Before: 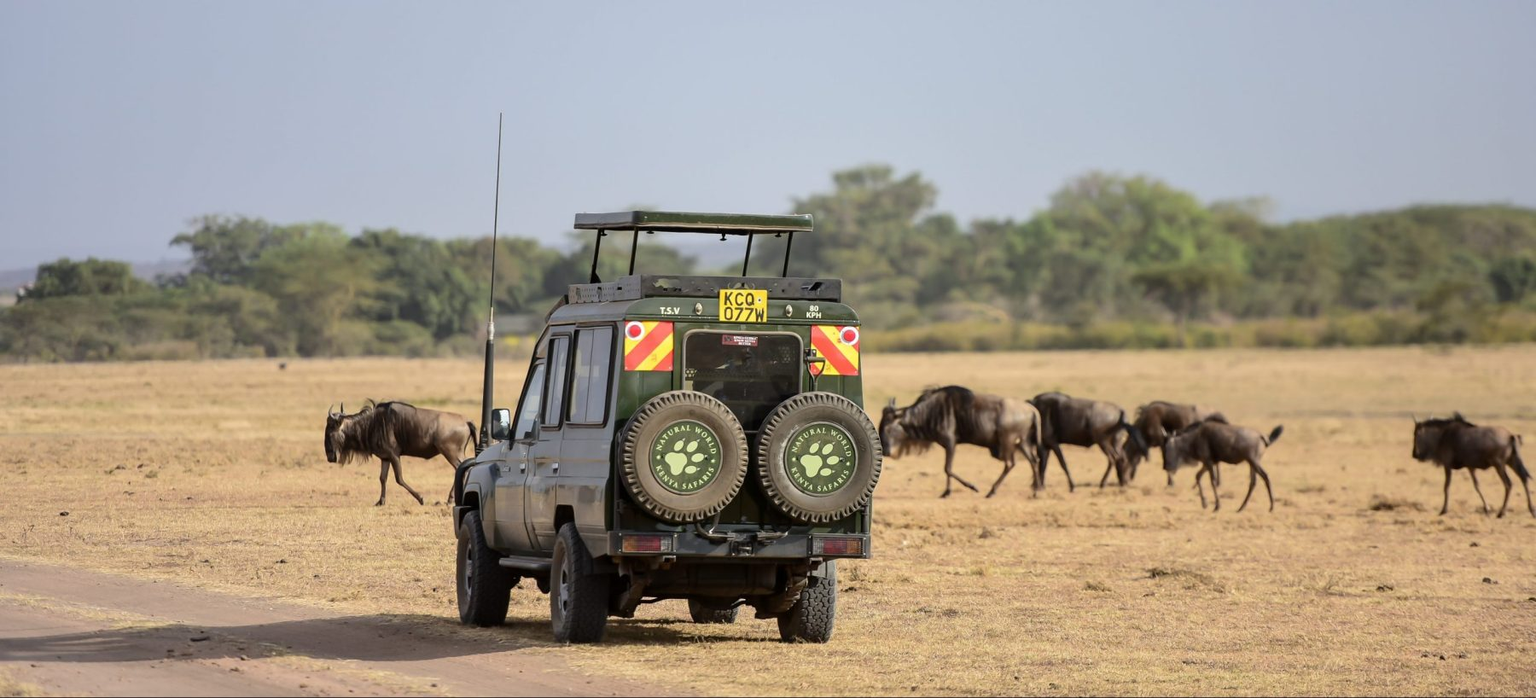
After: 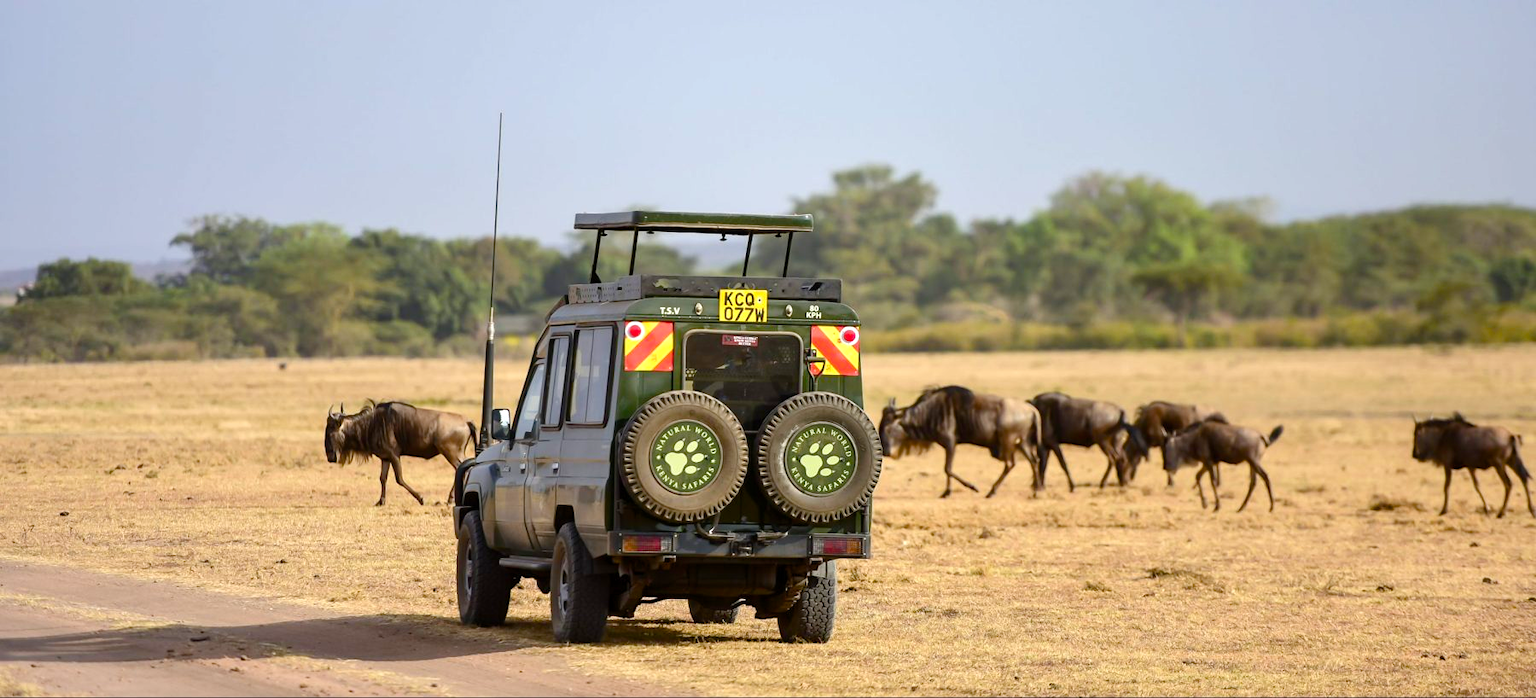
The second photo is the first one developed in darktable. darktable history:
color balance rgb: perceptual saturation grading › global saturation 45.725%, perceptual saturation grading › highlights -50.177%, perceptual saturation grading › shadows 30.593%, perceptual brilliance grading › global brilliance 1.66%, perceptual brilliance grading › highlights 7.793%, perceptual brilliance grading › shadows -3.914%, global vibrance 20%
